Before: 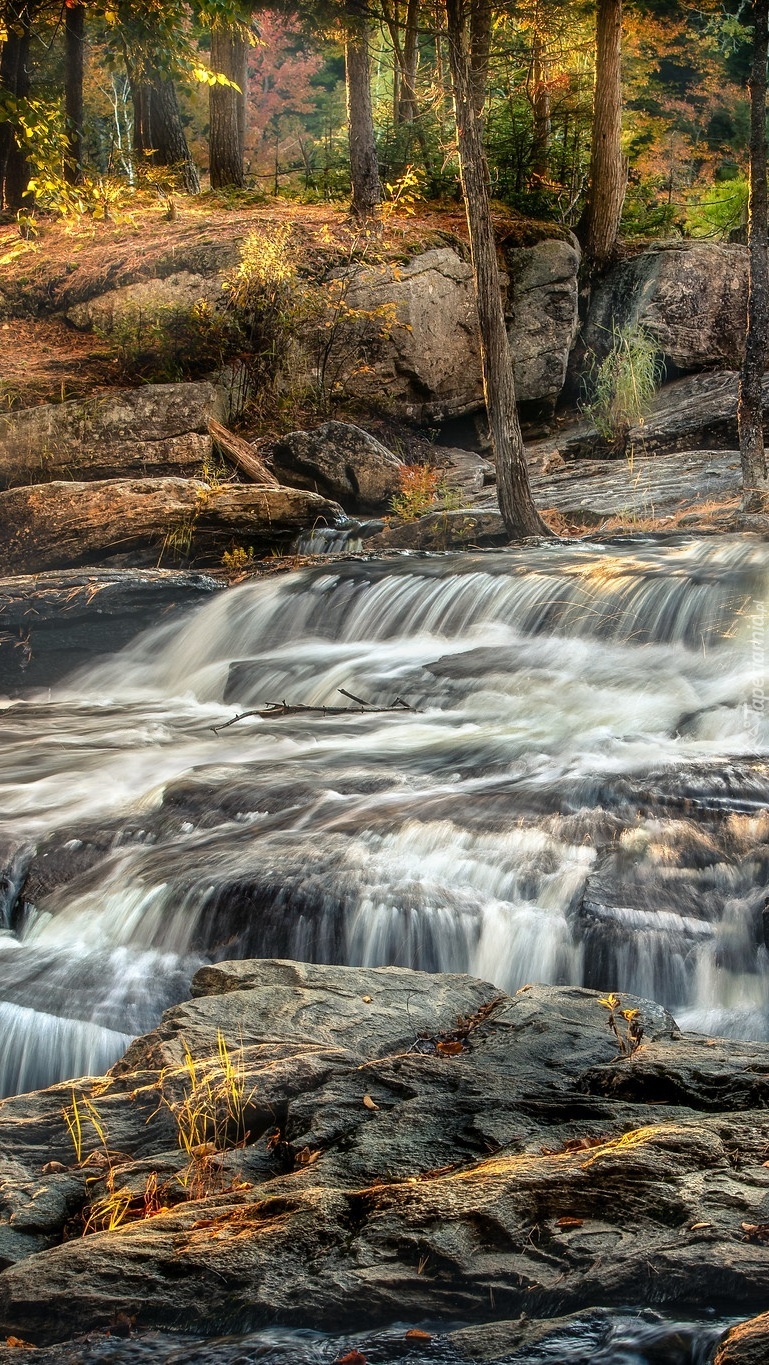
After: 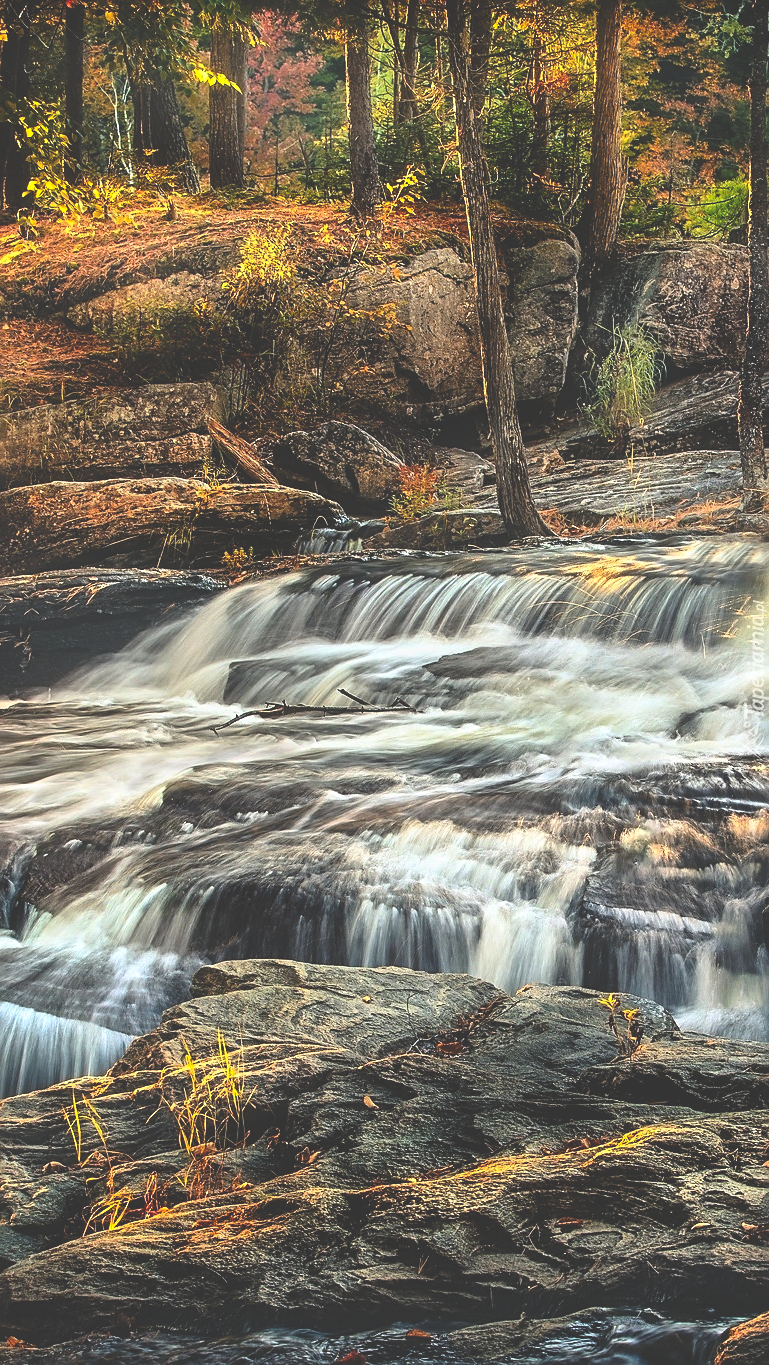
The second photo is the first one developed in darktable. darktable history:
rgb curve: curves: ch0 [(0, 0.186) (0.314, 0.284) (0.775, 0.708) (1, 1)], compensate middle gray true, preserve colors none
contrast brightness saturation: contrast 0.2, brightness 0.16, saturation 0.22
sharpen: radius 1.967
